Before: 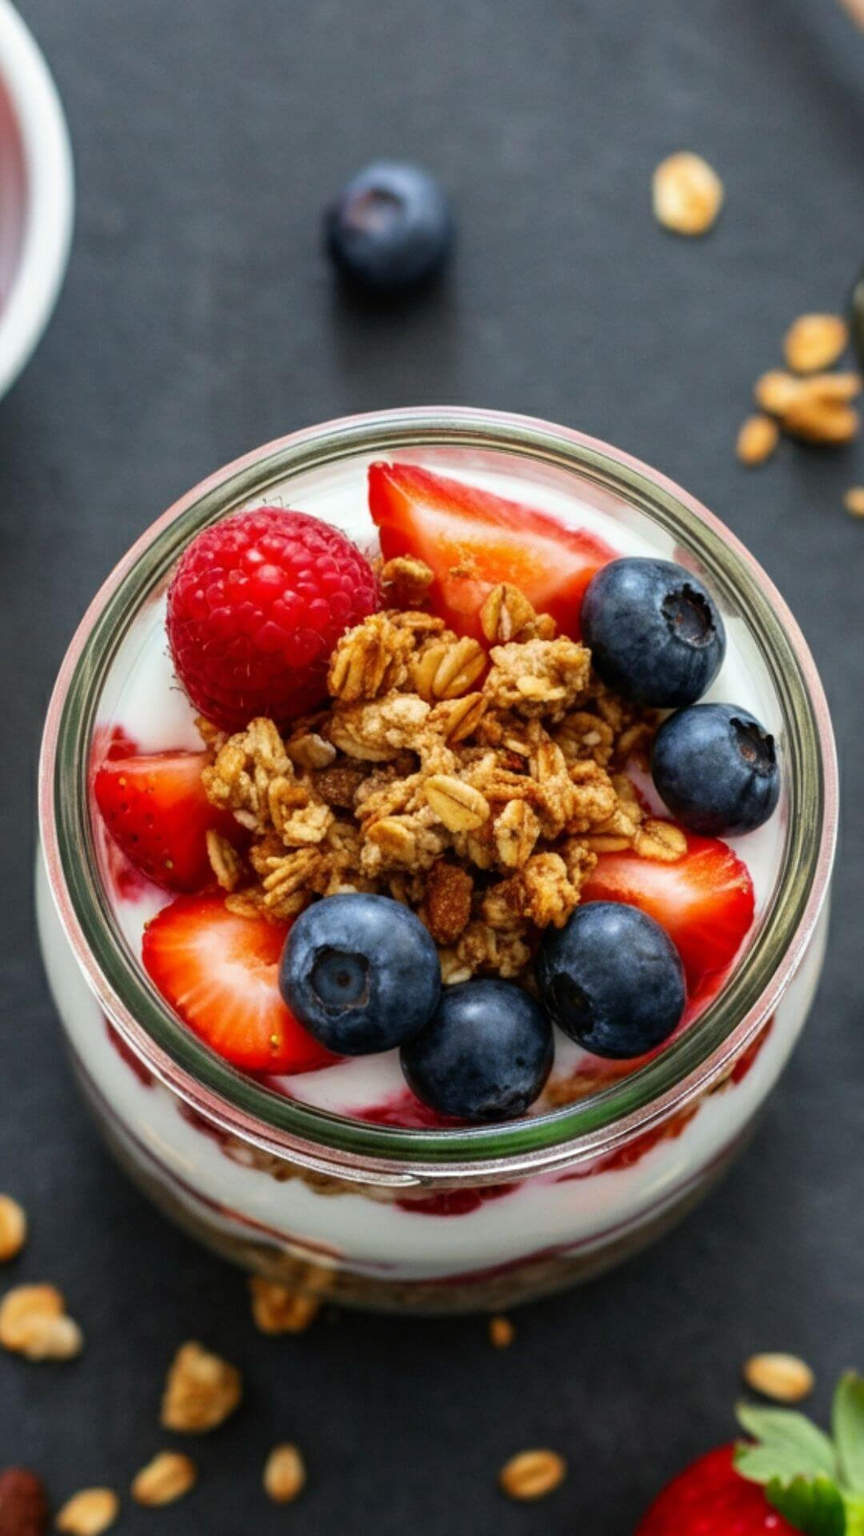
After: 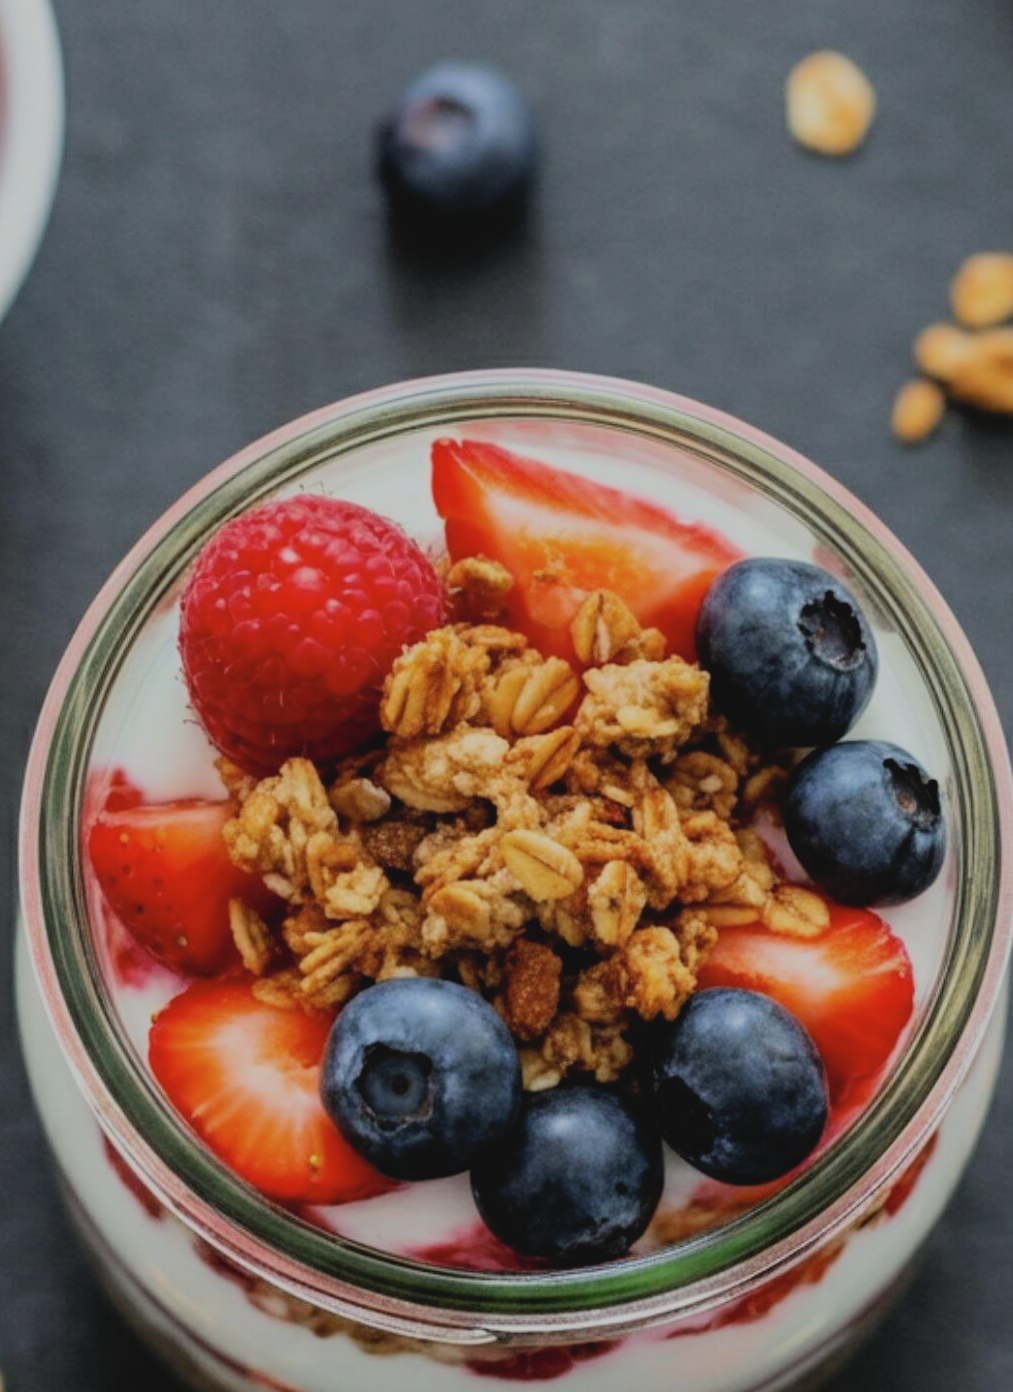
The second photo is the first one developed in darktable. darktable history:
filmic rgb: black relative exposure -7.15 EV, white relative exposure 5.36 EV, hardness 3.02, color science v6 (2022)
contrast brightness saturation: contrast -0.1, saturation -0.1
shadows and highlights: radius 331.84, shadows 53.55, highlights -100, compress 94.63%, highlights color adjustment 73.23%, soften with gaussian
crop: left 2.737%, top 7.287%, right 3.421%, bottom 20.179%
